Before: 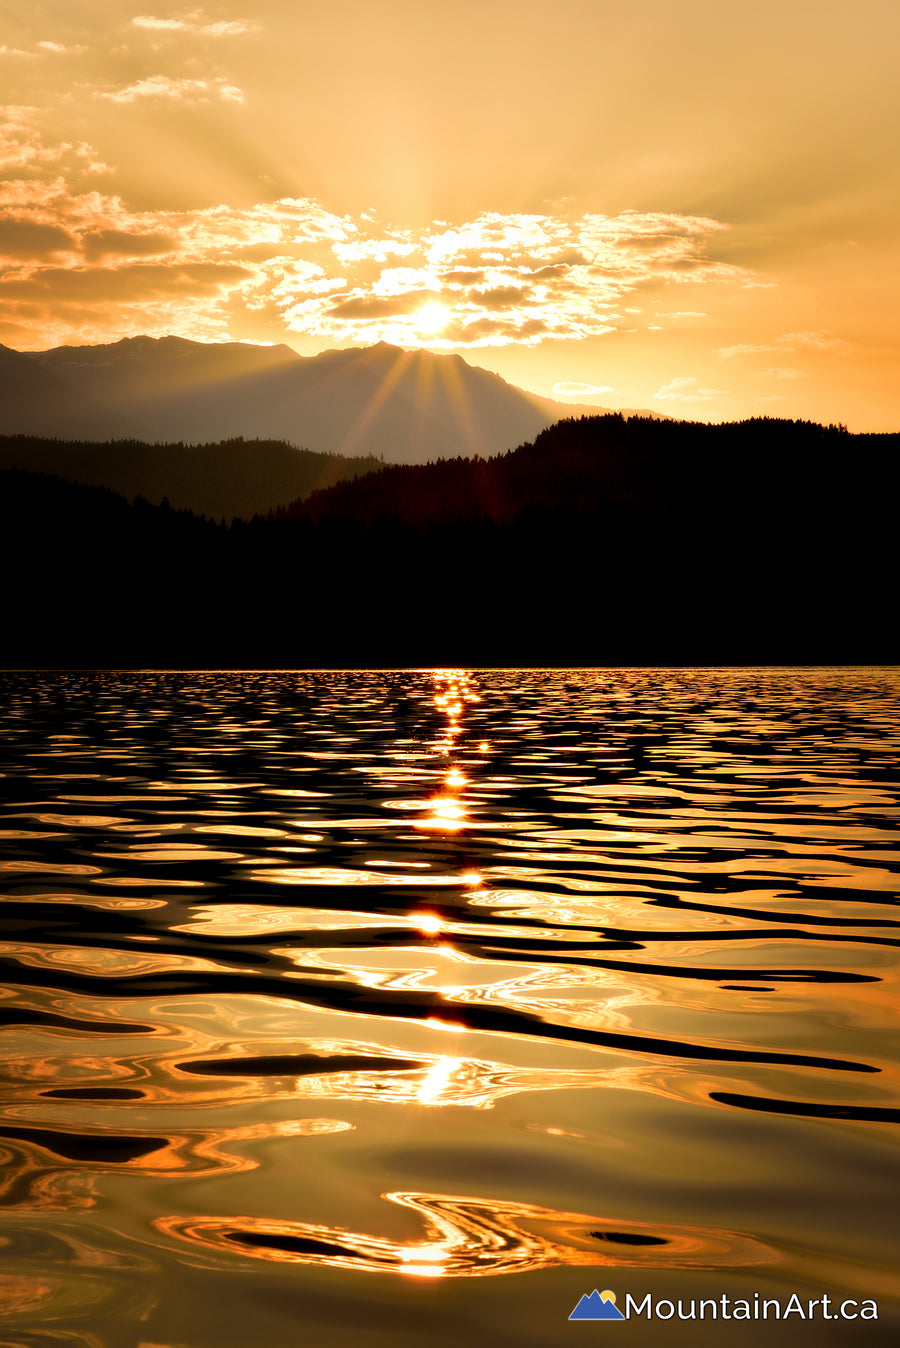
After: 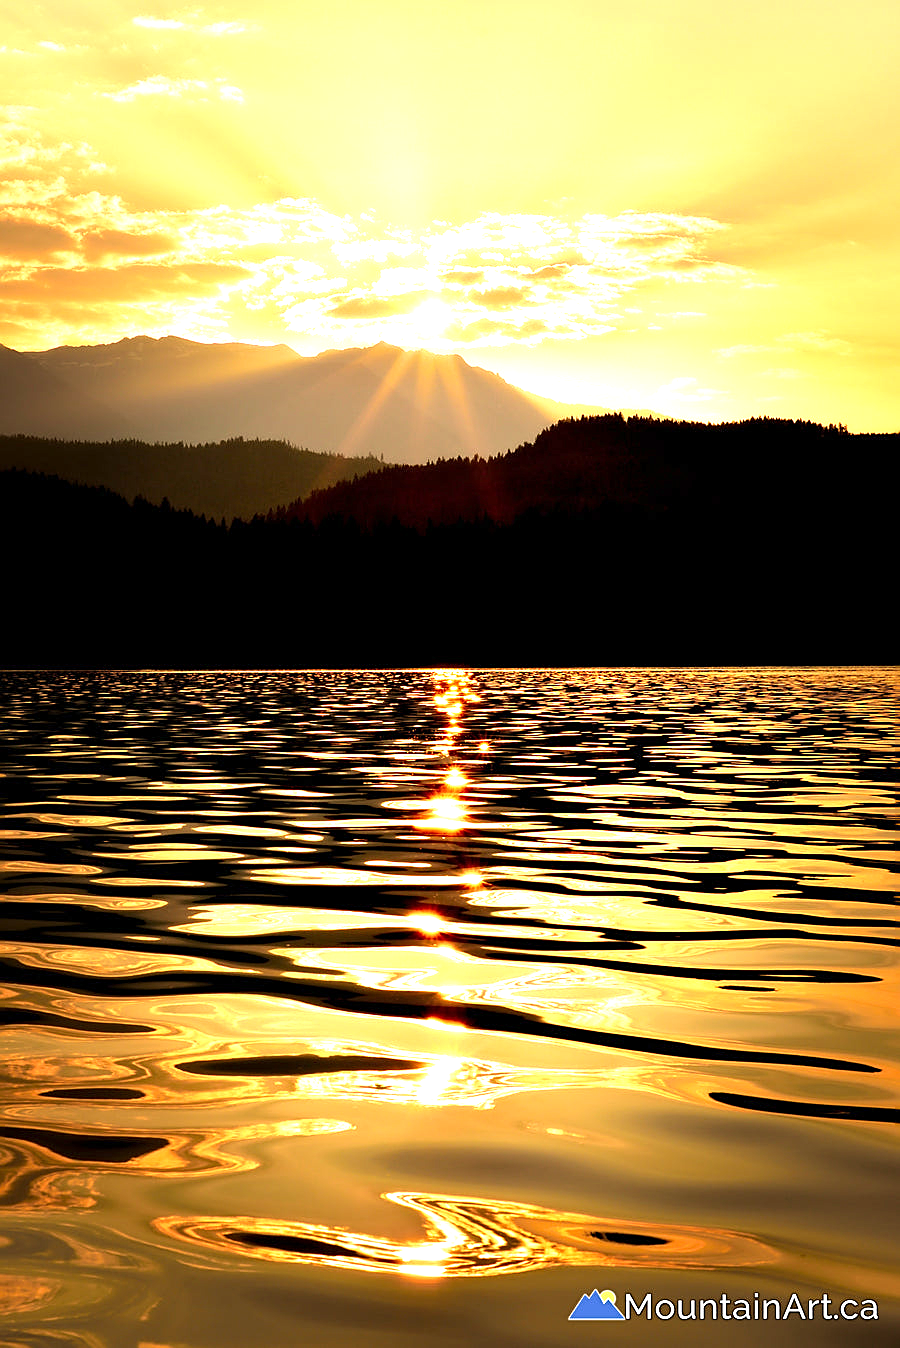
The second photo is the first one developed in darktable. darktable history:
velvia: on, module defaults
sharpen: on, module defaults
exposure: exposure 1.061 EV, compensate highlight preservation false
